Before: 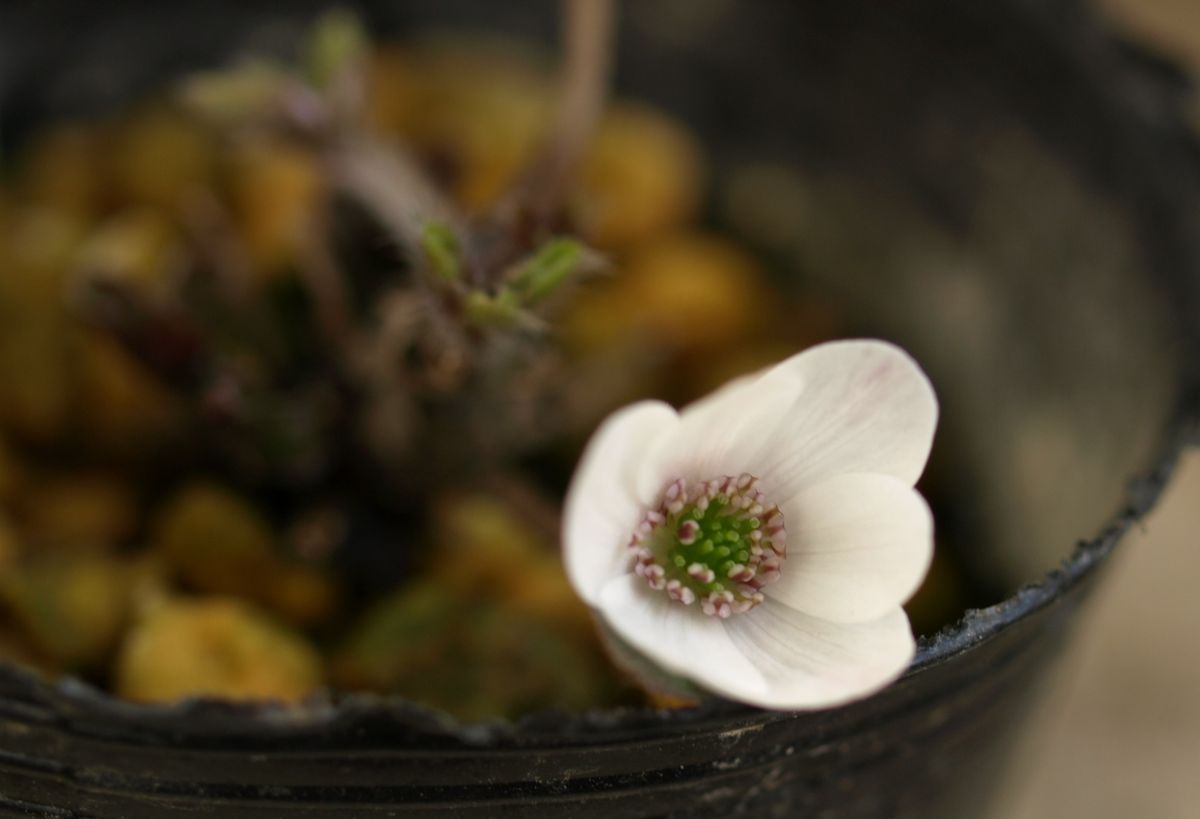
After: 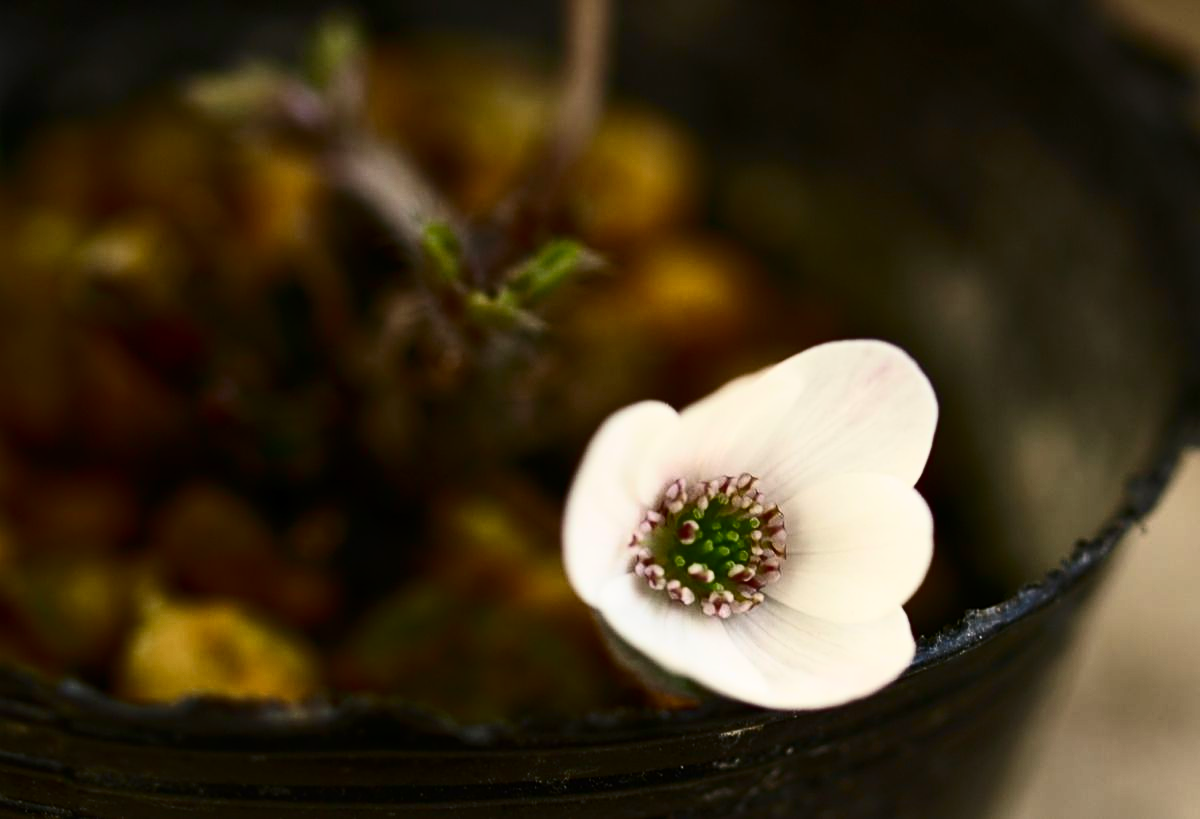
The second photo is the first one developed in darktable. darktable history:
contrast brightness saturation: contrast 0.412, brightness 0.048, saturation 0.247
sharpen: on, module defaults
